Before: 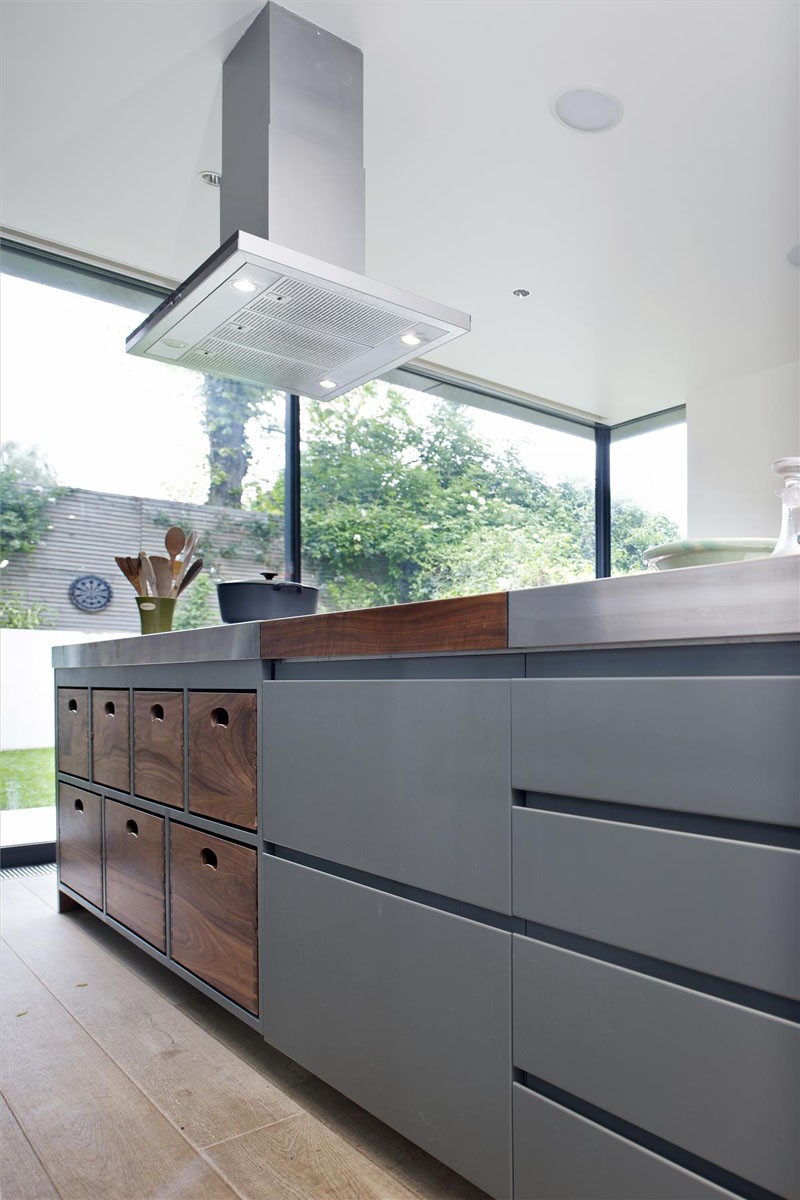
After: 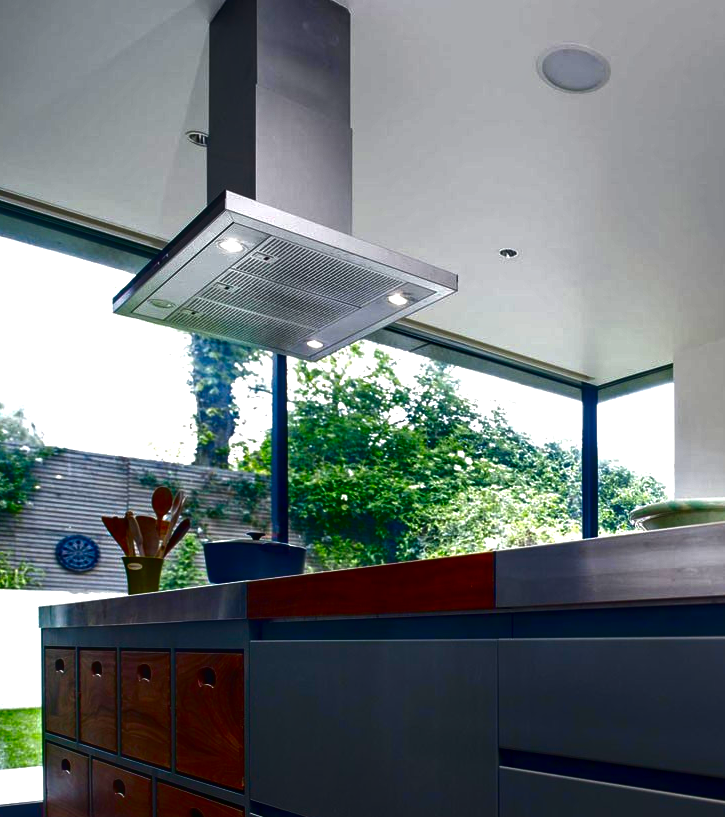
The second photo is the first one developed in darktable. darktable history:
exposure: exposure 0.209 EV, compensate highlight preservation false
contrast brightness saturation: brightness -0.993, saturation 0.99
local contrast: on, module defaults
crop: left 1.625%, top 3.361%, right 7.688%, bottom 28.508%
